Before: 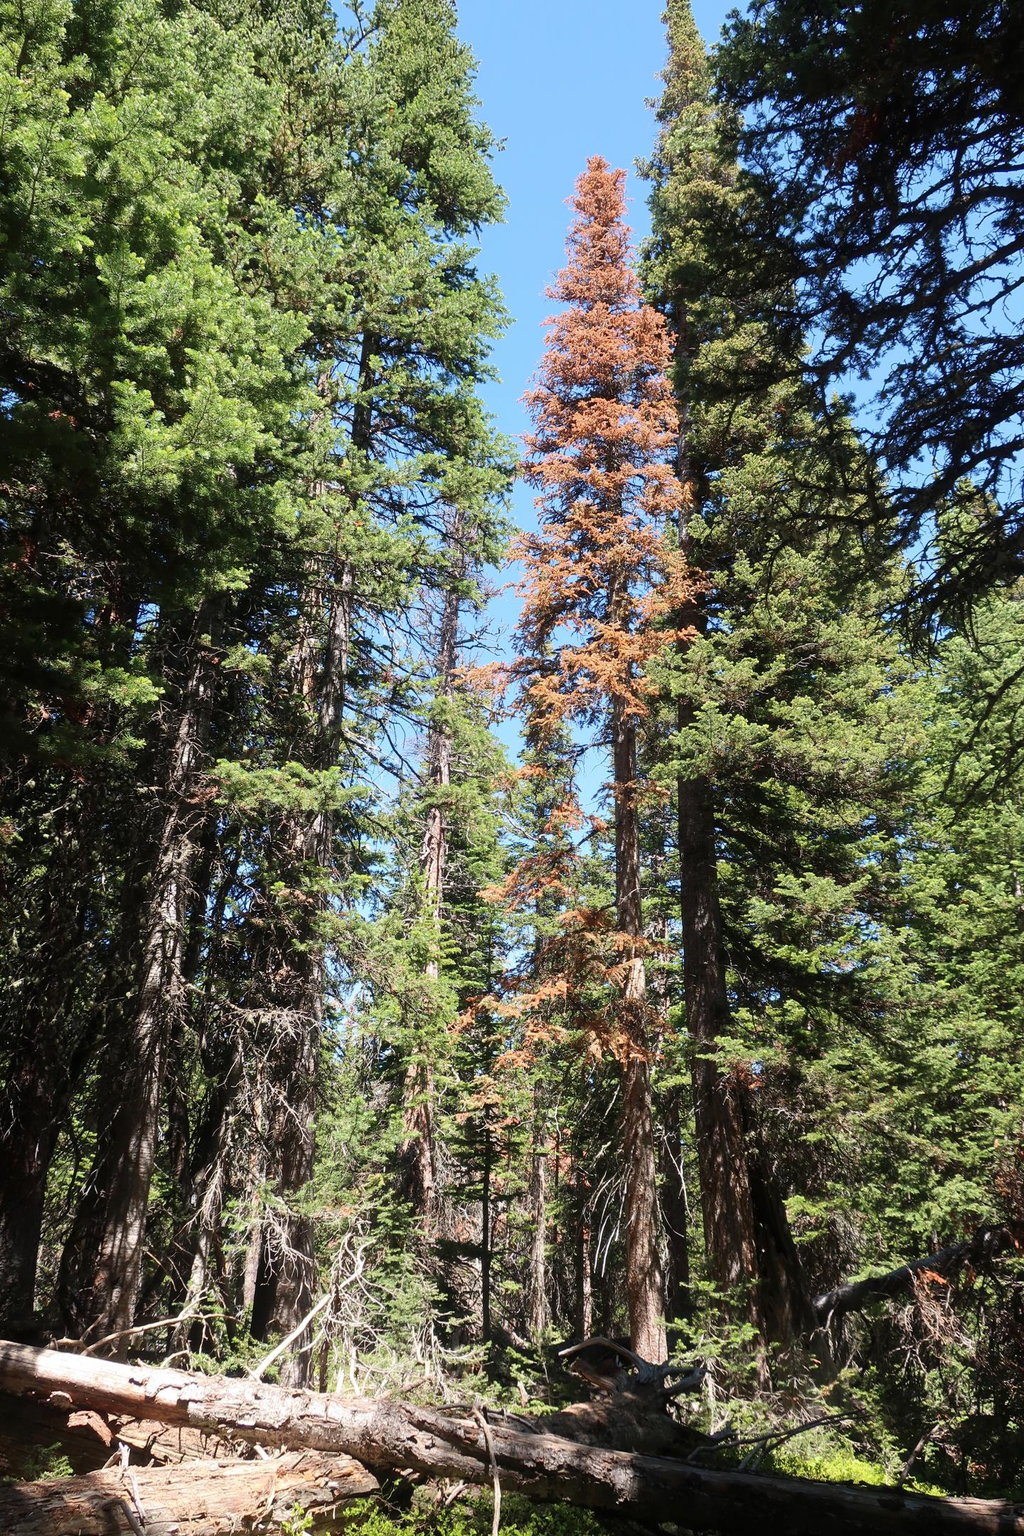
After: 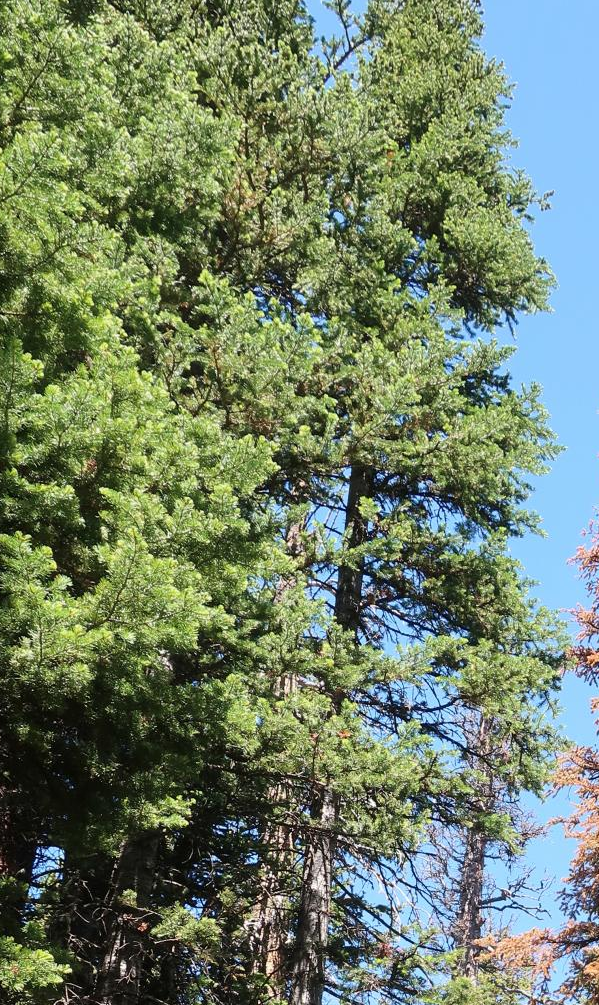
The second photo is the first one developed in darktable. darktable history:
crop and rotate: left 11.128%, top 0.104%, right 47.225%, bottom 53.341%
